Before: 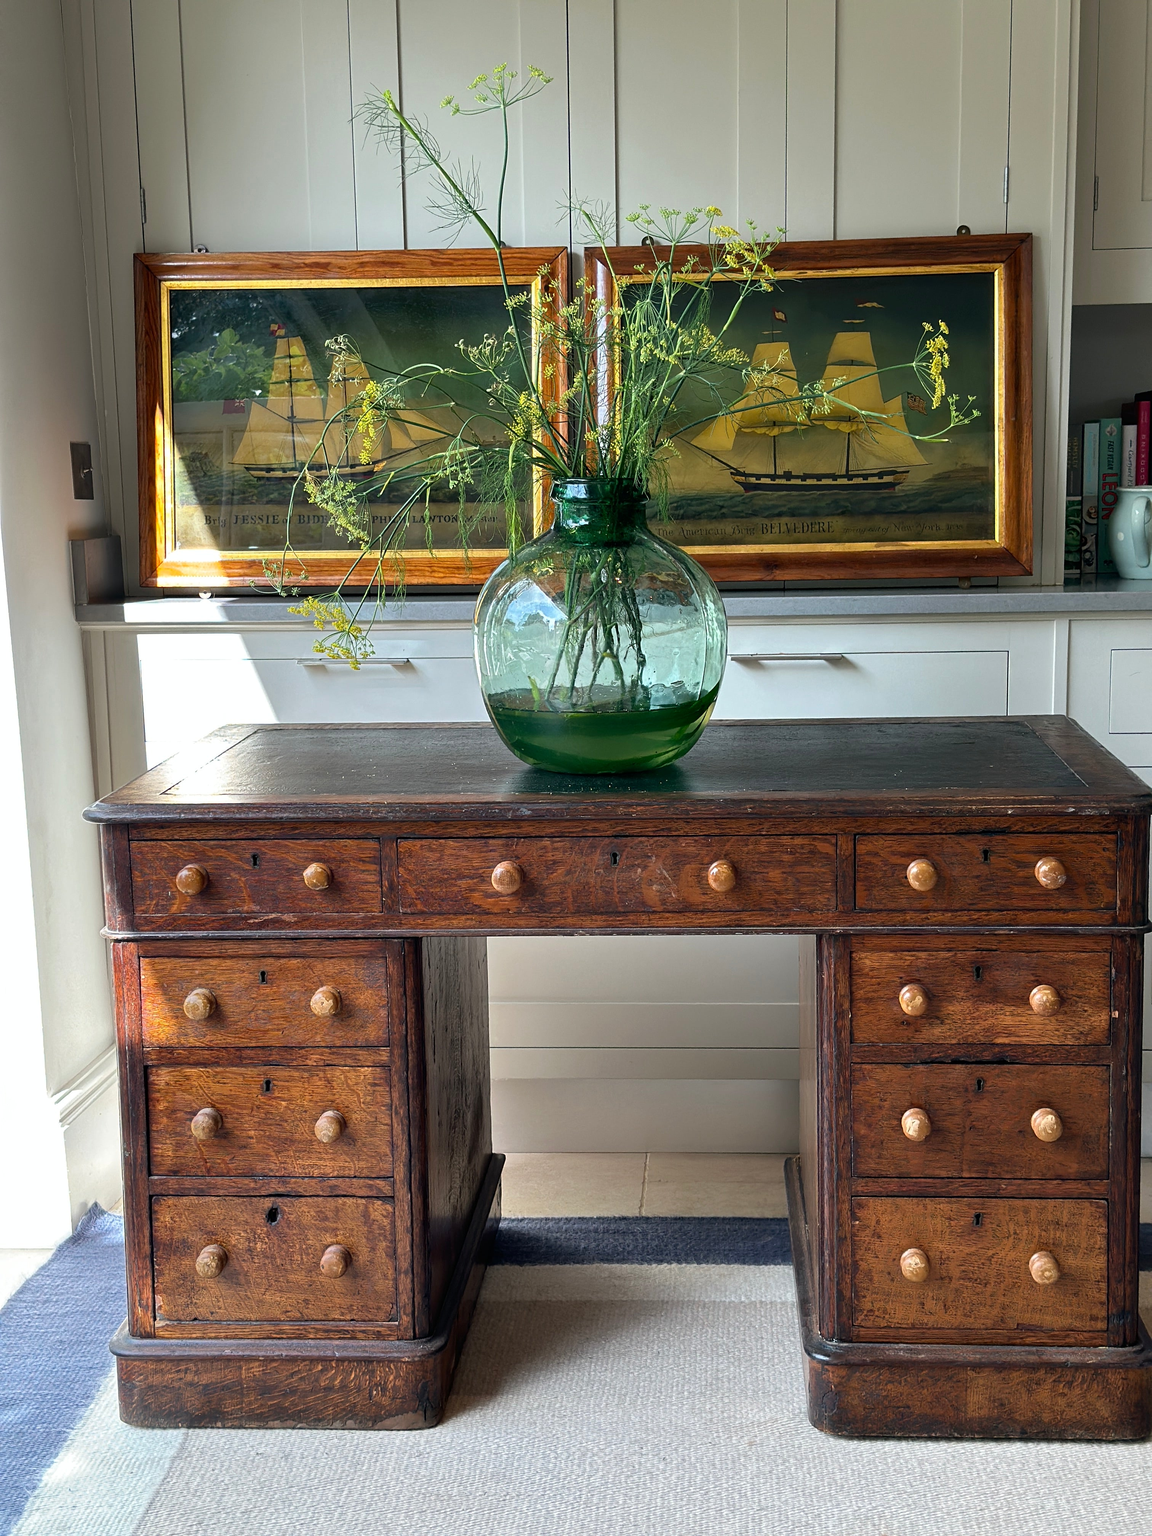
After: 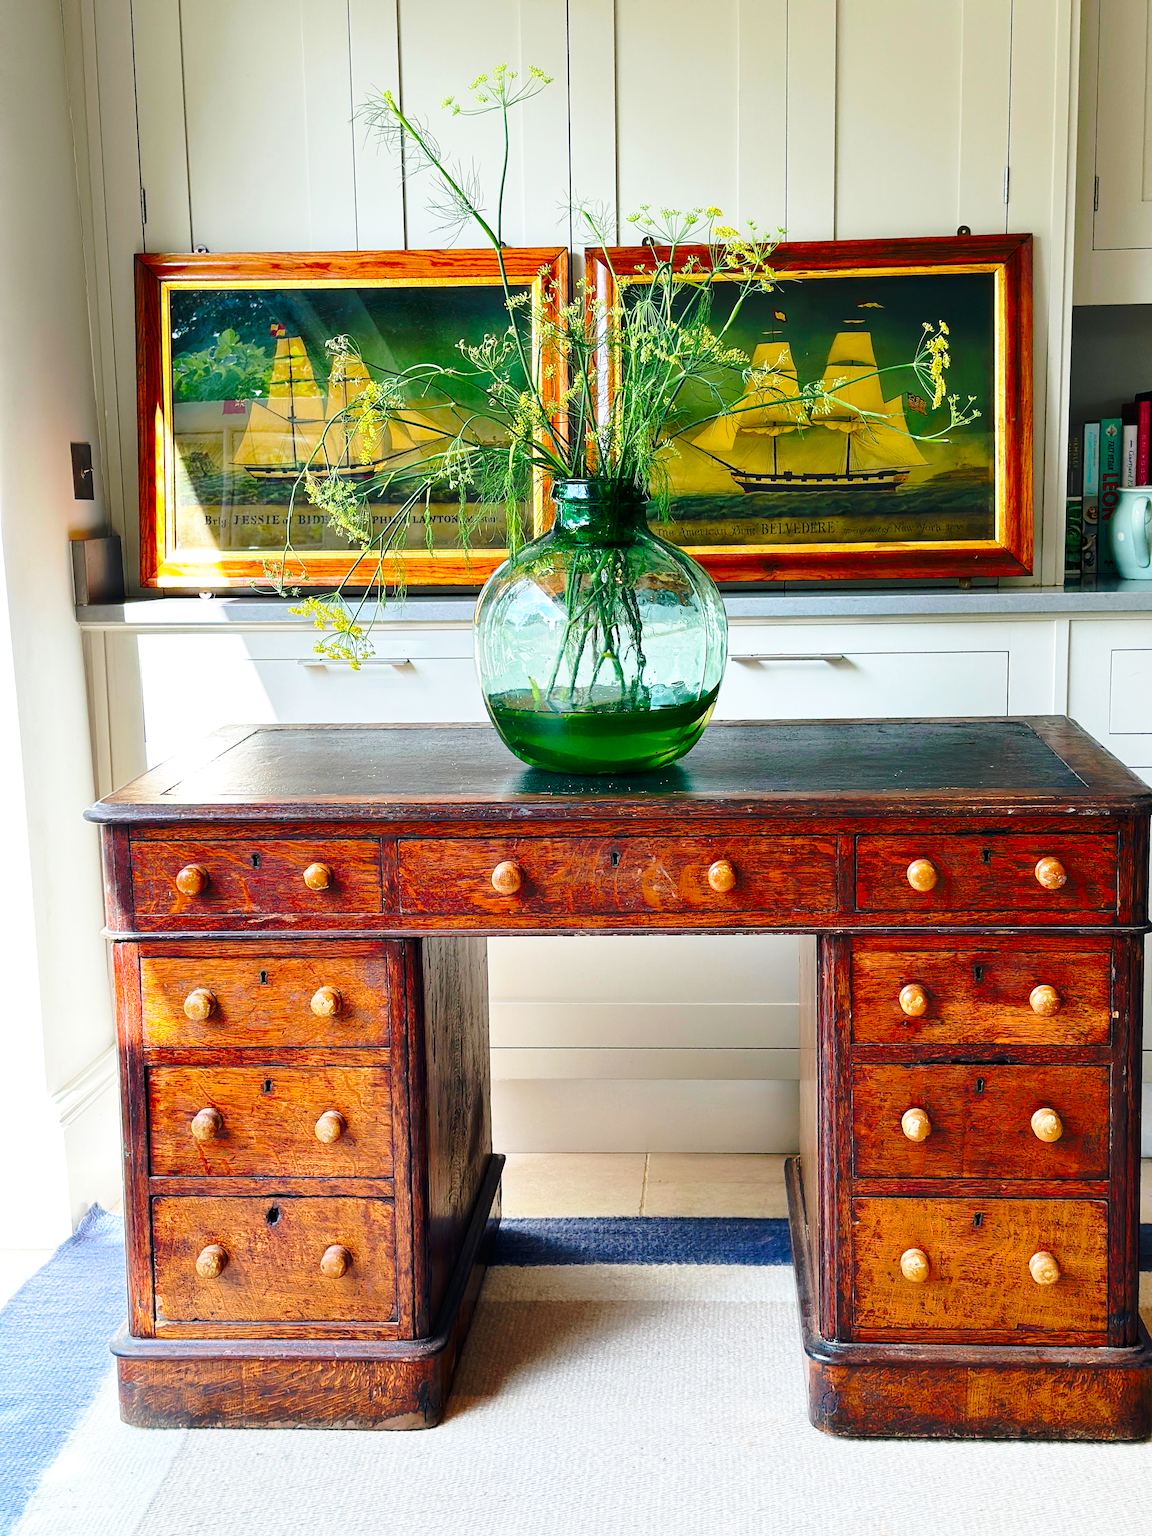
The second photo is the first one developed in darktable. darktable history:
contrast brightness saturation: saturation 0.491
base curve: curves: ch0 [(0, 0) (0.032, 0.037) (0.105, 0.228) (0.435, 0.76) (0.856, 0.983) (1, 1)], preserve colors none
